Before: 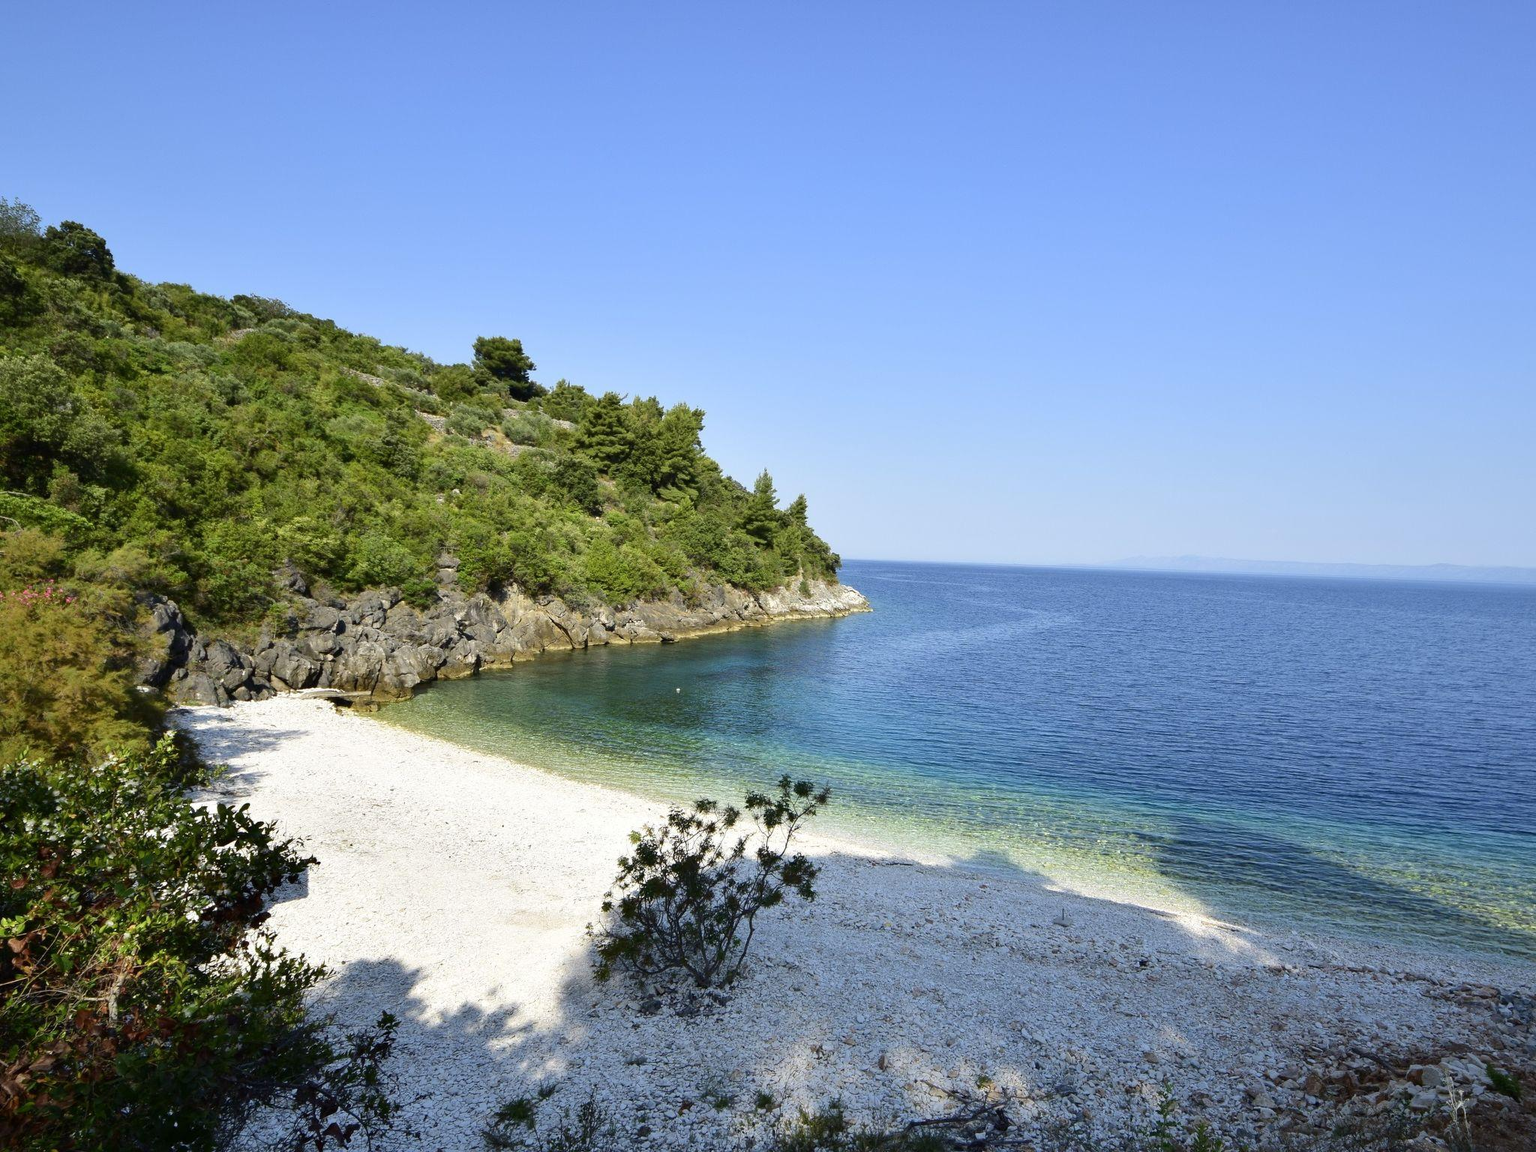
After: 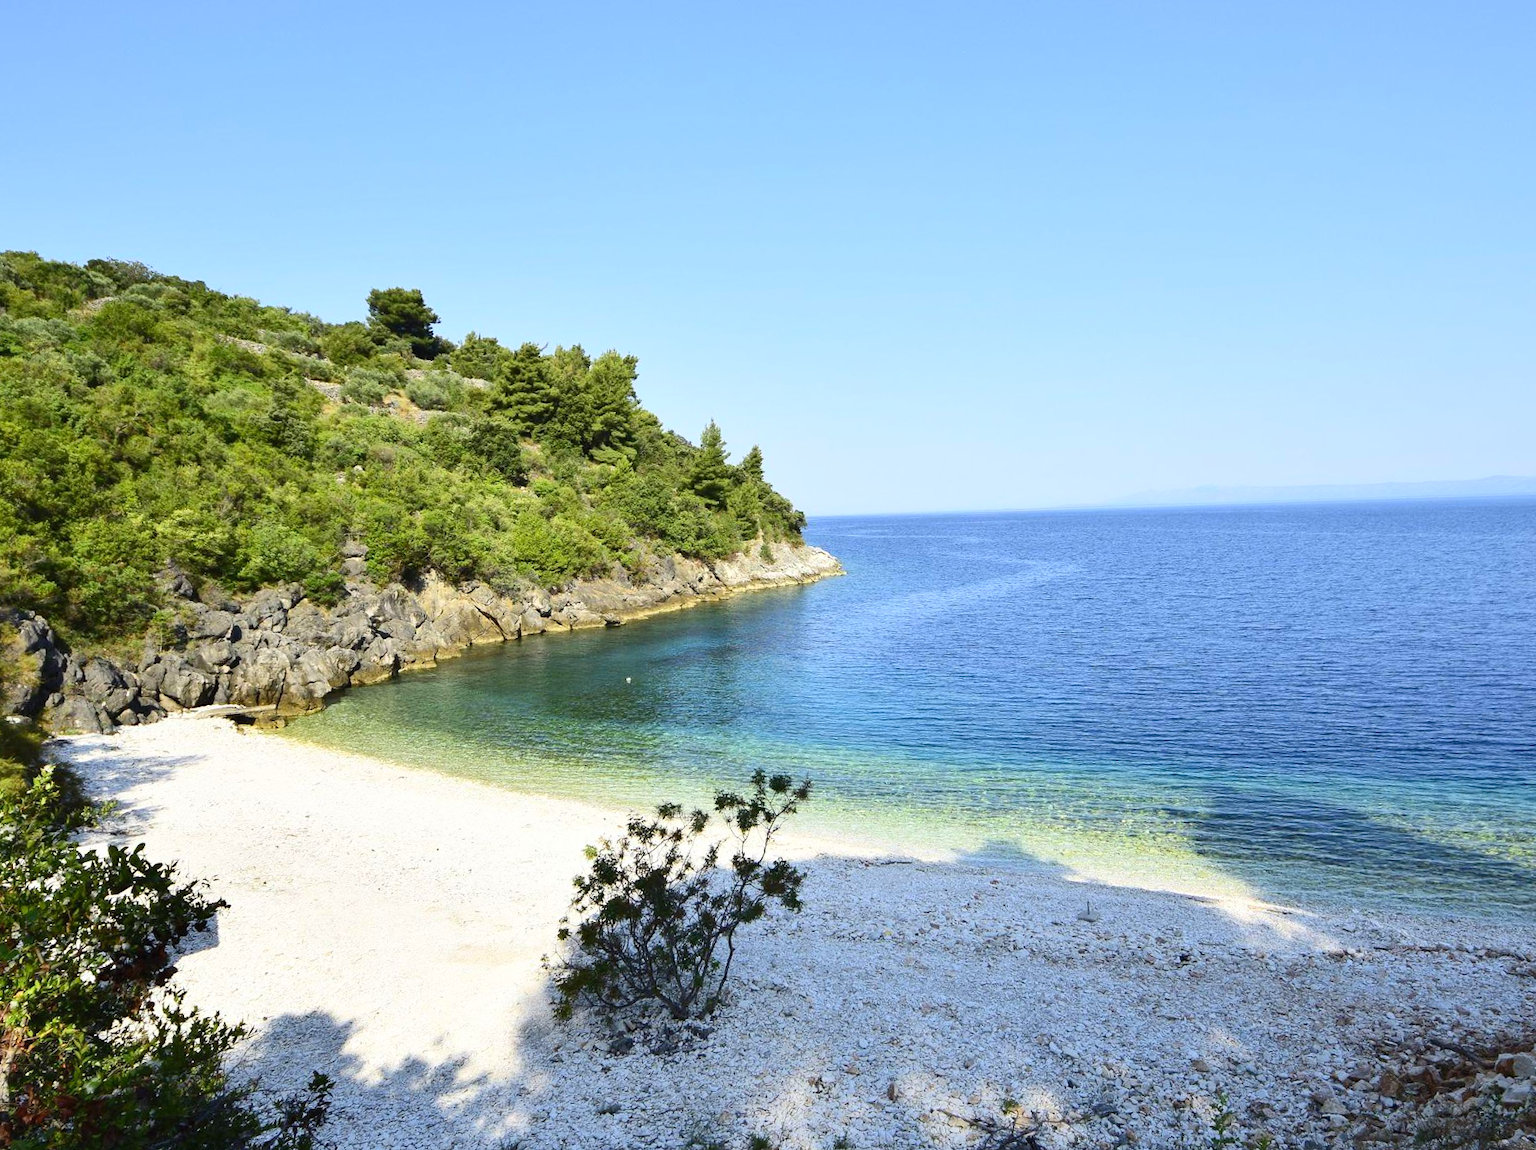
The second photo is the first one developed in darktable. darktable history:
contrast brightness saturation: contrast 0.205, brightness 0.161, saturation 0.229
crop and rotate: angle 3.82°, left 5.618%, top 5.708%
